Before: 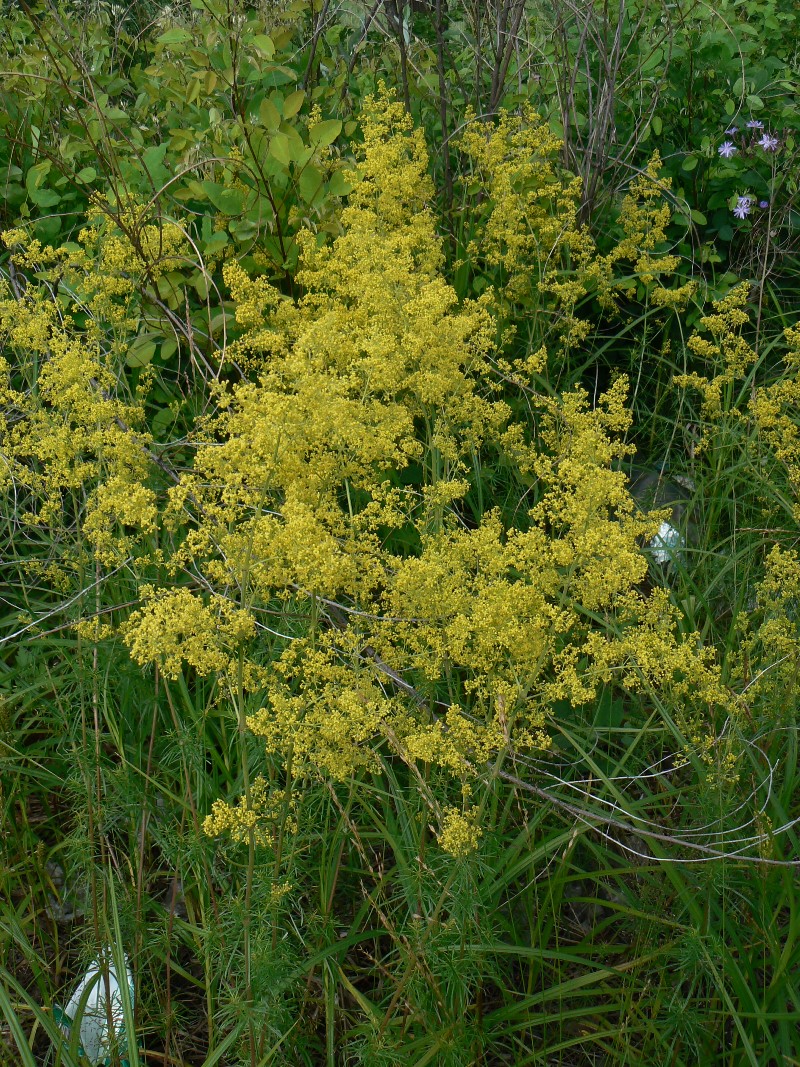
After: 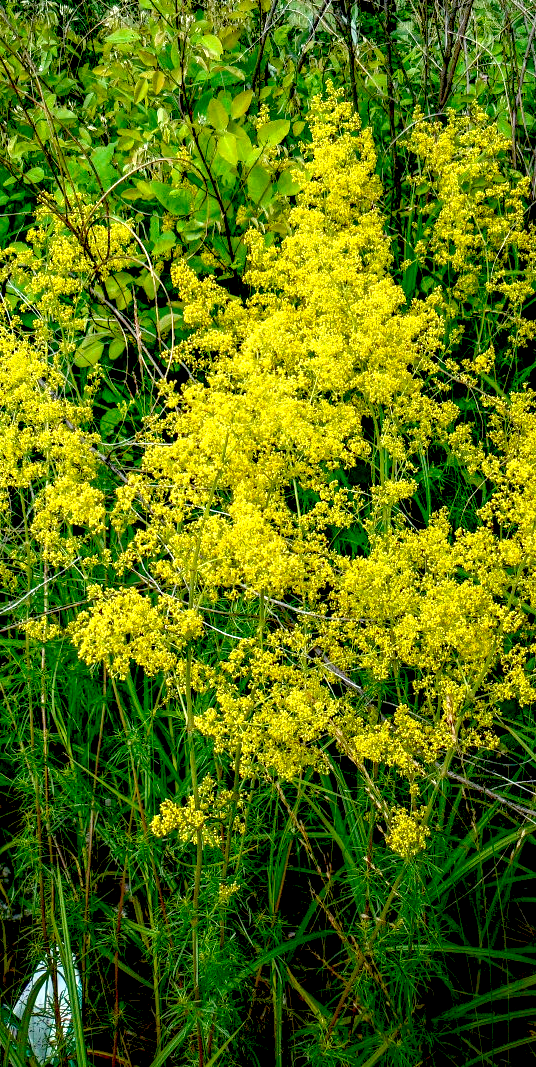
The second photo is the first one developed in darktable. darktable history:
local contrast: highlights 3%, shadows 4%, detail 134%
exposure: black level correction 0.034, exposure 0.908 EV, compensate exposure bias true, compensate highlight preservation false
crop and rotate: left 6.517%, right 26.473%
tone equalizer: edges refinement/feathering 500, mask exposure compensation -1.57 EV, preserve details no
